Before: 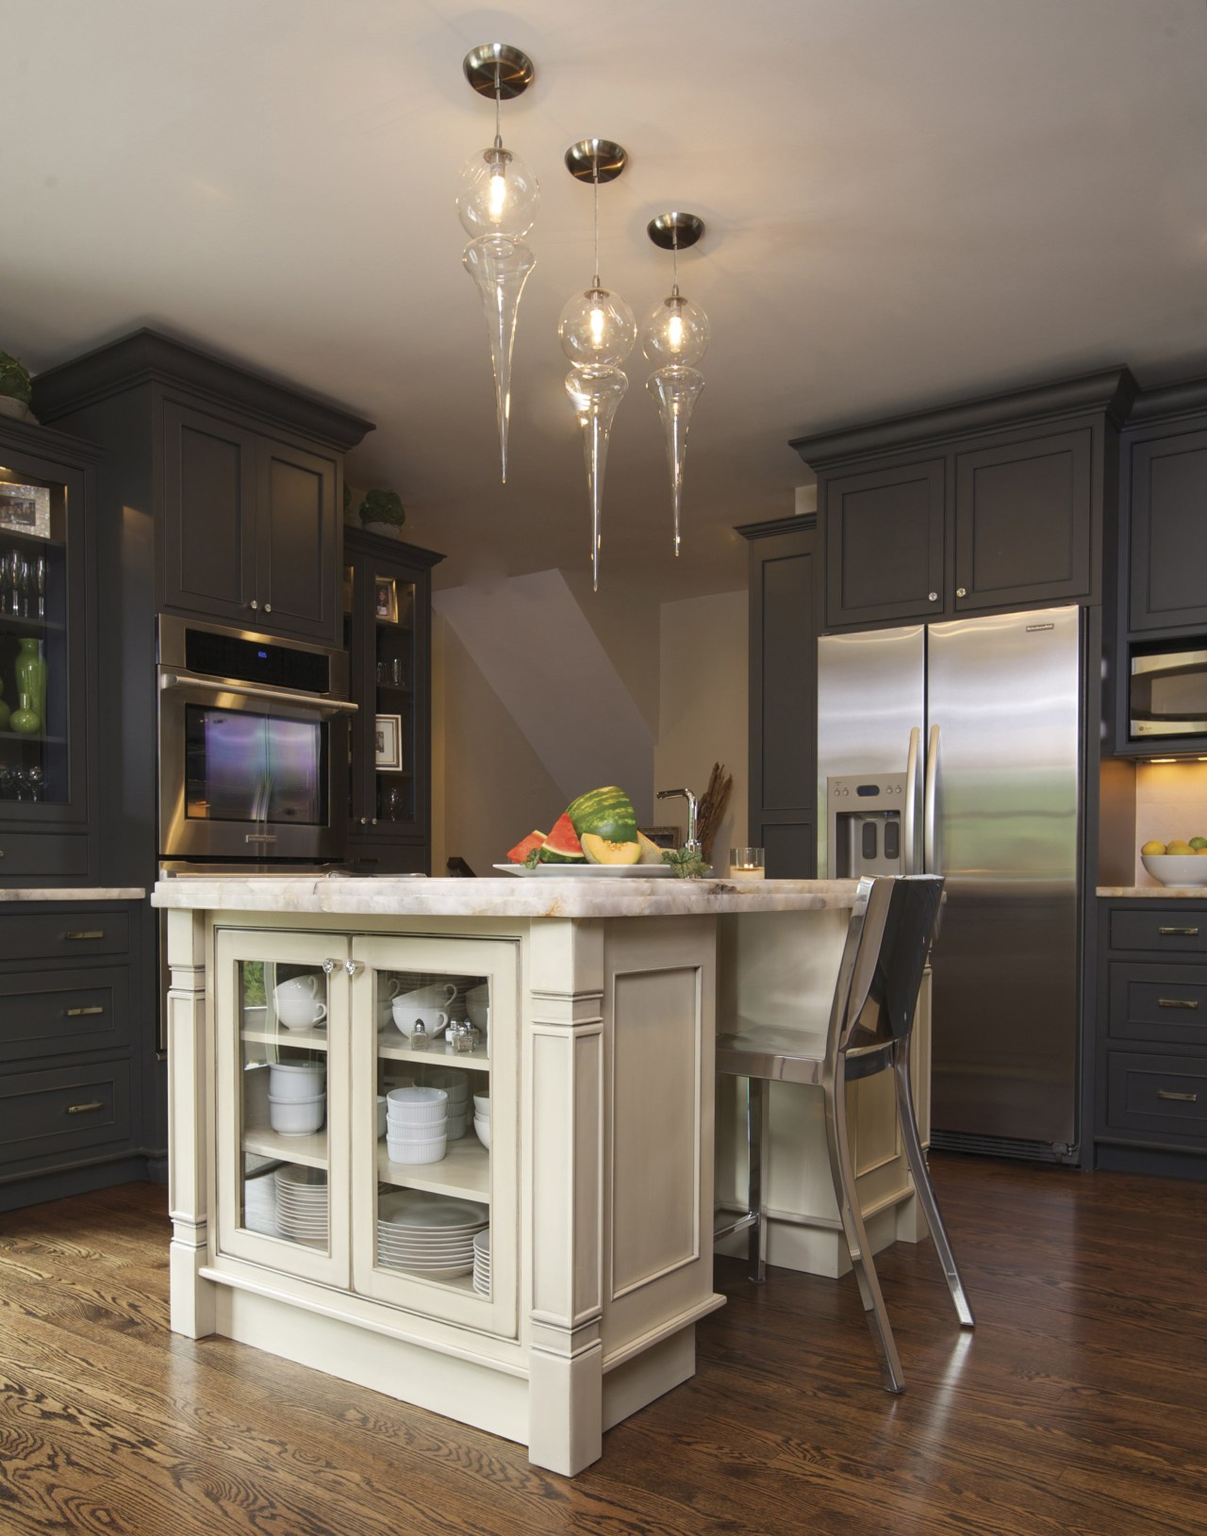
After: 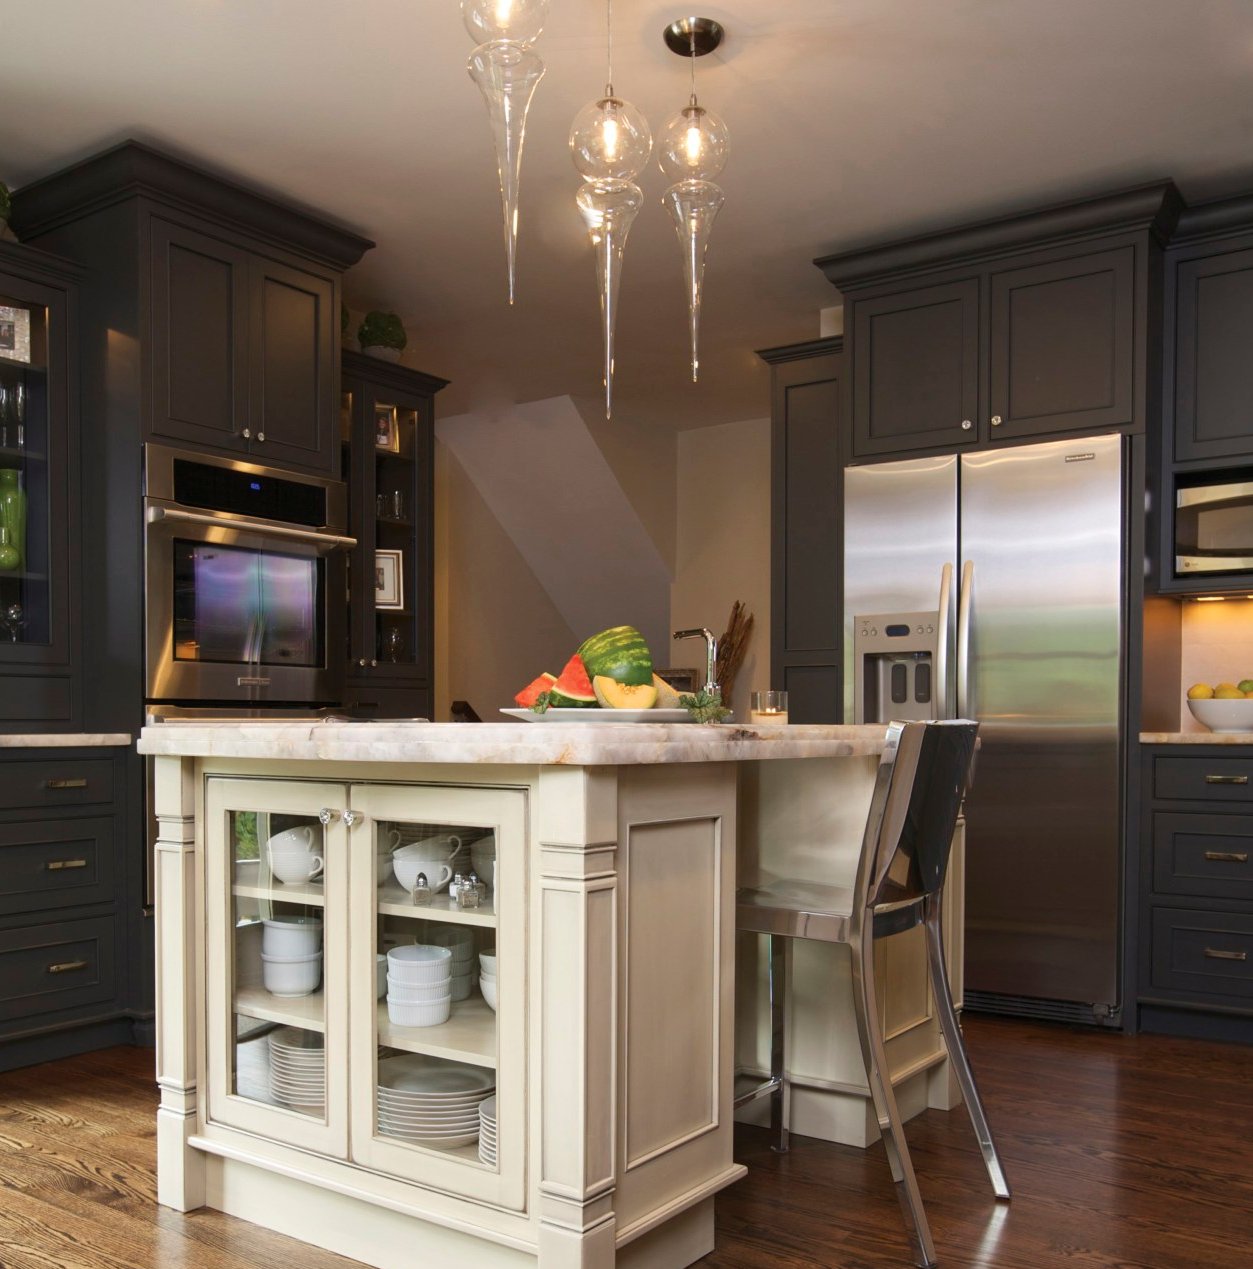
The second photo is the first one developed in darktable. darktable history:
contrast brightness saturation: contrast 0.08, saturation 0.02
crop and rotate: left 1.814%, top 12.818%, right 0.25%, bottom 9.225%
